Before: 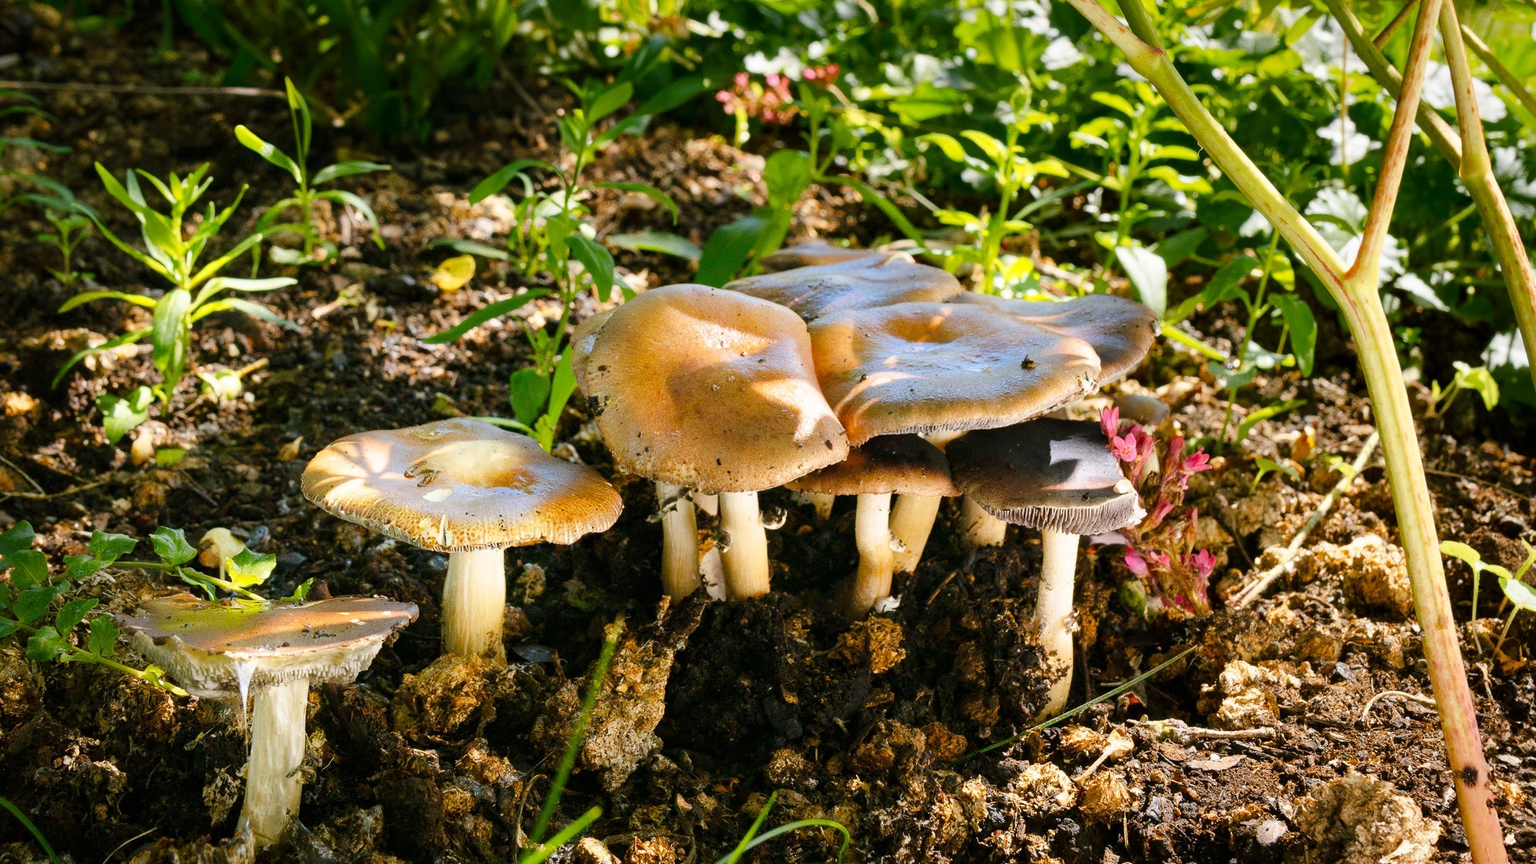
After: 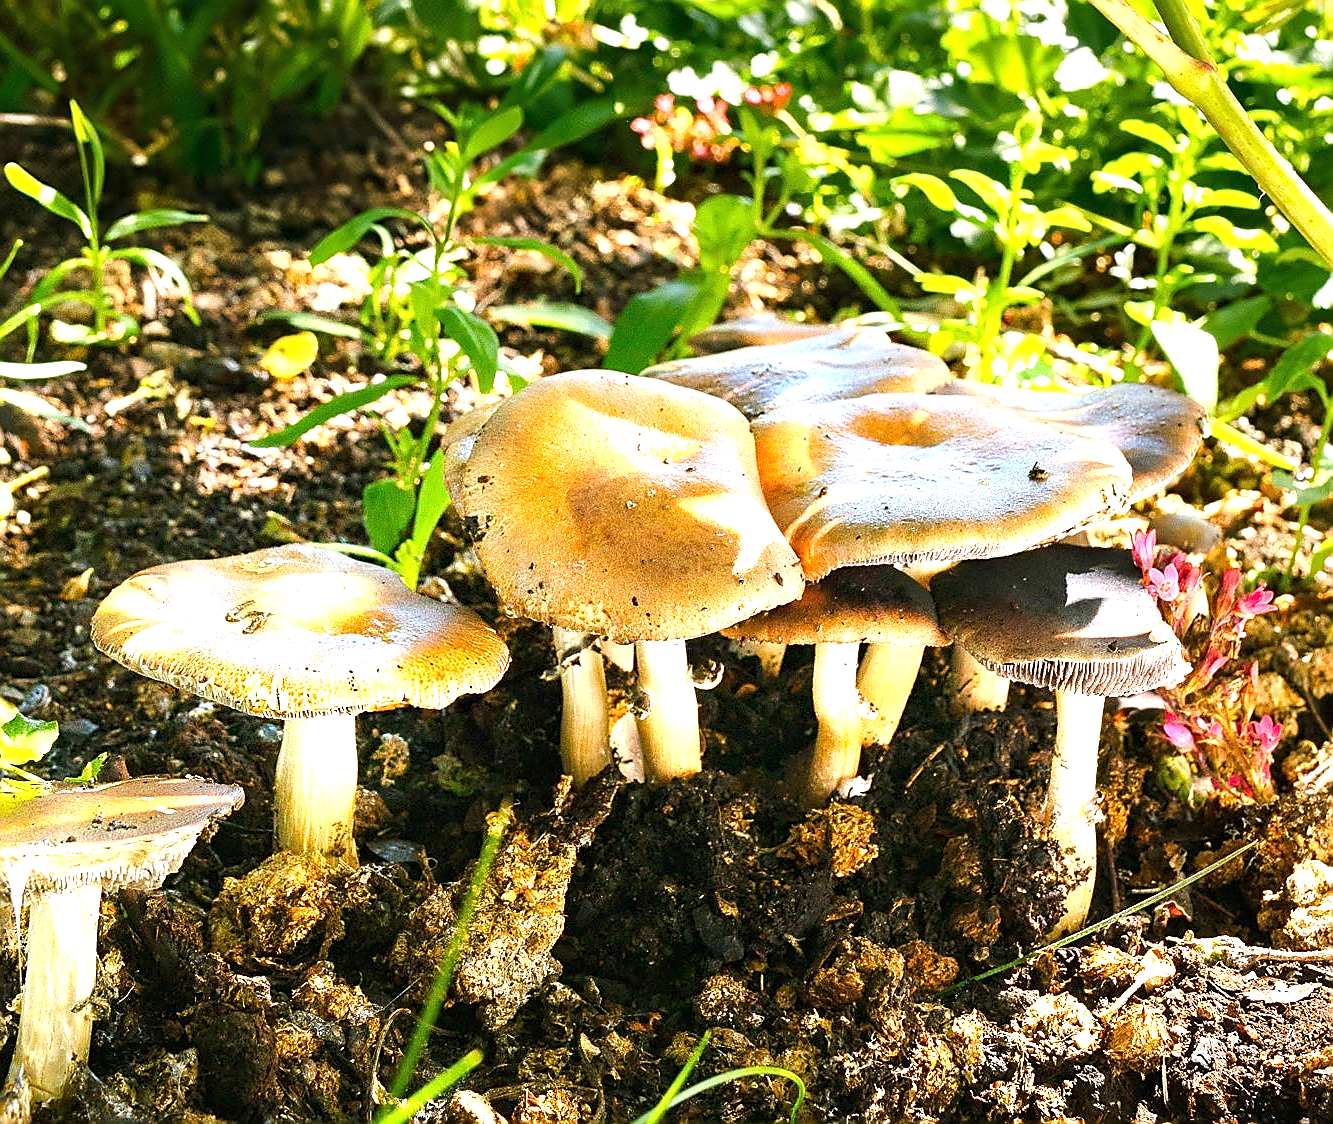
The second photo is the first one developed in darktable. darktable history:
exposure: black level correction 0, exposure 1.2 EV, compensate exposure bias true, compensate highlight preservation false
white balance: red 1.009, blue 0.985
crop and rotate: left 15.055%, right 18.278%
sharpen: radius 1.4, amount 1.25, threshold 0.7
